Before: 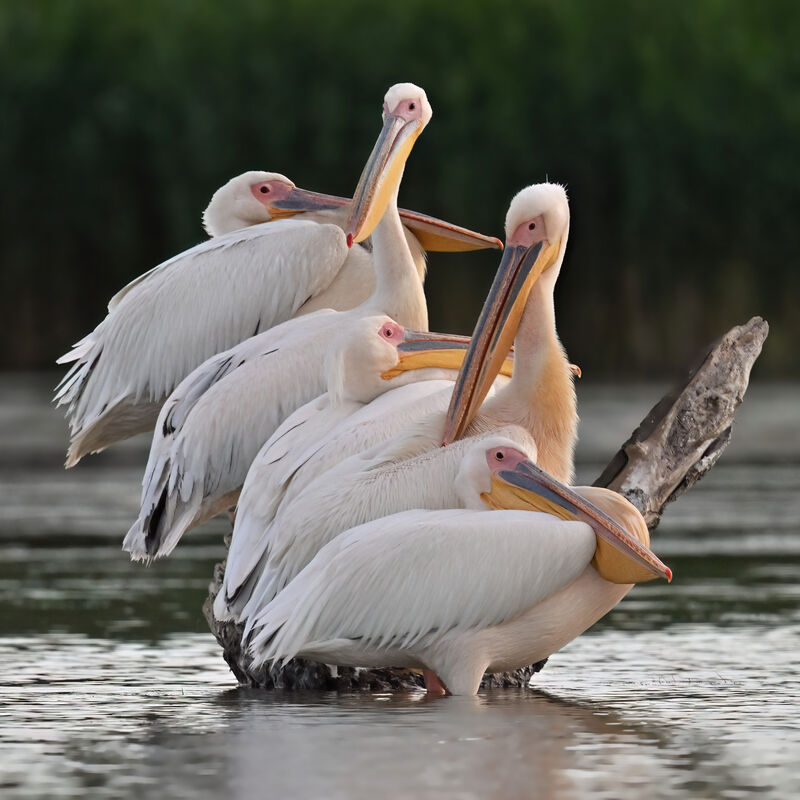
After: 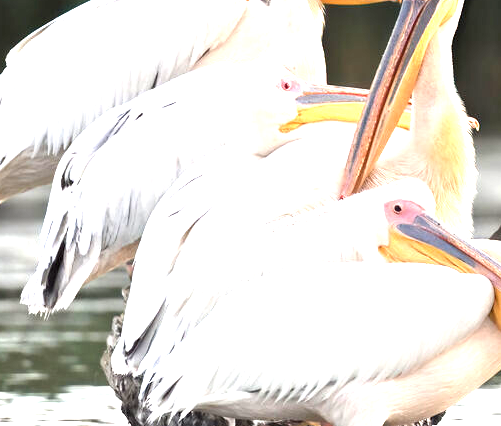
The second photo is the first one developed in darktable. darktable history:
crop: left 12.86%, top 30.908%, right 24.493%, bottom 15.775%
exposure: exposure 2.001 EV, compensate highlight preservation false
